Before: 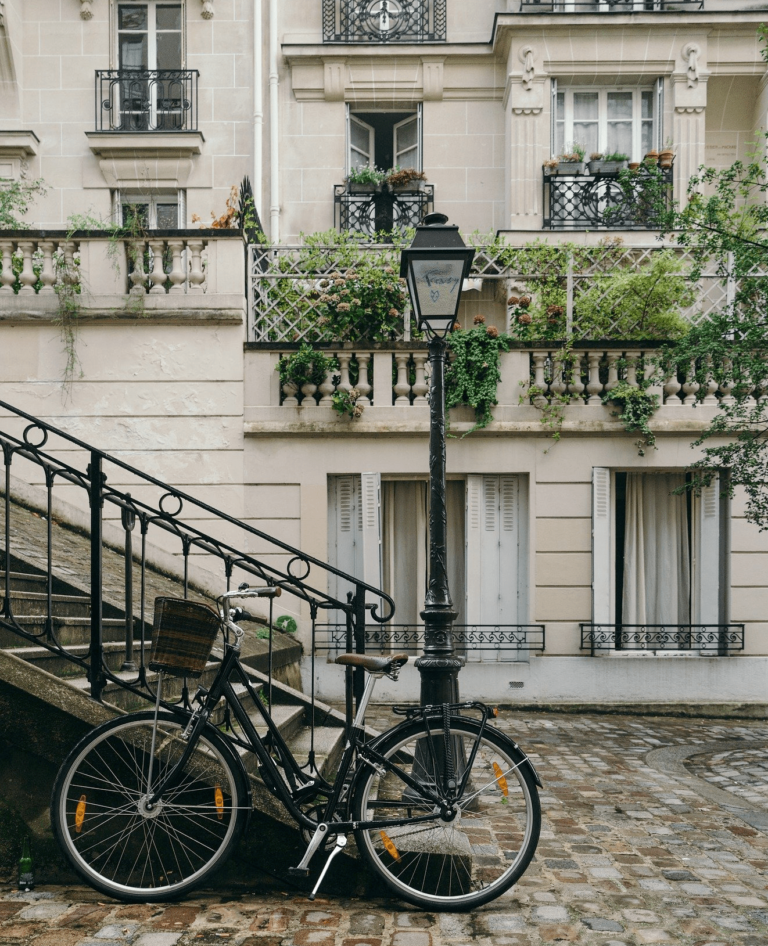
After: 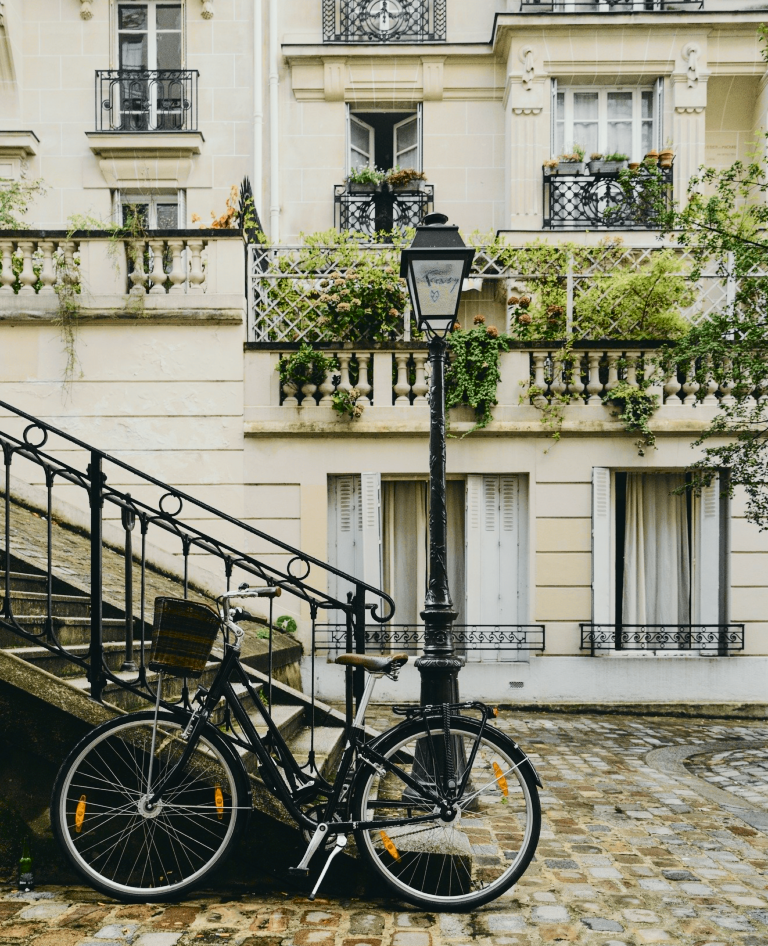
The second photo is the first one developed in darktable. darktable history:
tone curve: curves: ch0 [(0, 0.03) (0.113, 0.087) (0.207, 0.184) (0.515, 0.612) (0.712, 0.793) (1, 0.946)]; ch1 [(0, 0) (0.172, 0.123) (0.317, 0.279) (0.407, 0.401) (0.476, 0.482) (0.505, 0.499) (0.534, 0.534) (0.632, 0.645) (0.726, 0.745) (1, 1)]; ch2 [(0, 0) (0.411, 0.424) (0.505, 0.505) (0.521, 0.524) (0.541, 0.569) (0.65, 0.699) (1, 1)], color space Lab, independent channels, preserve colors none
